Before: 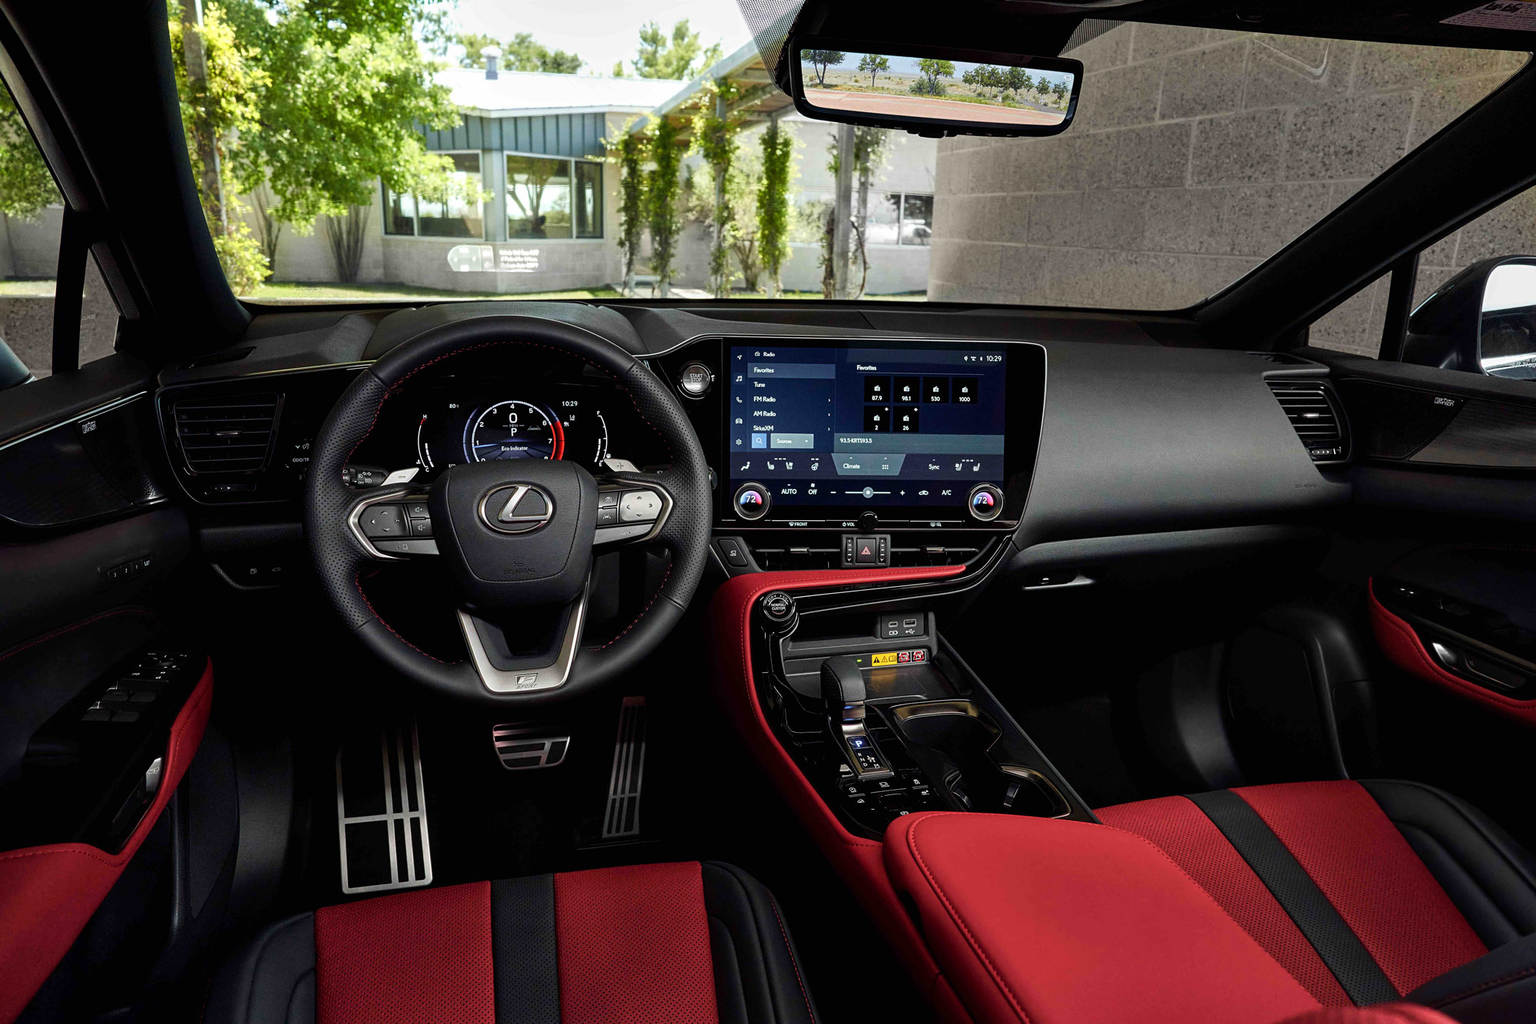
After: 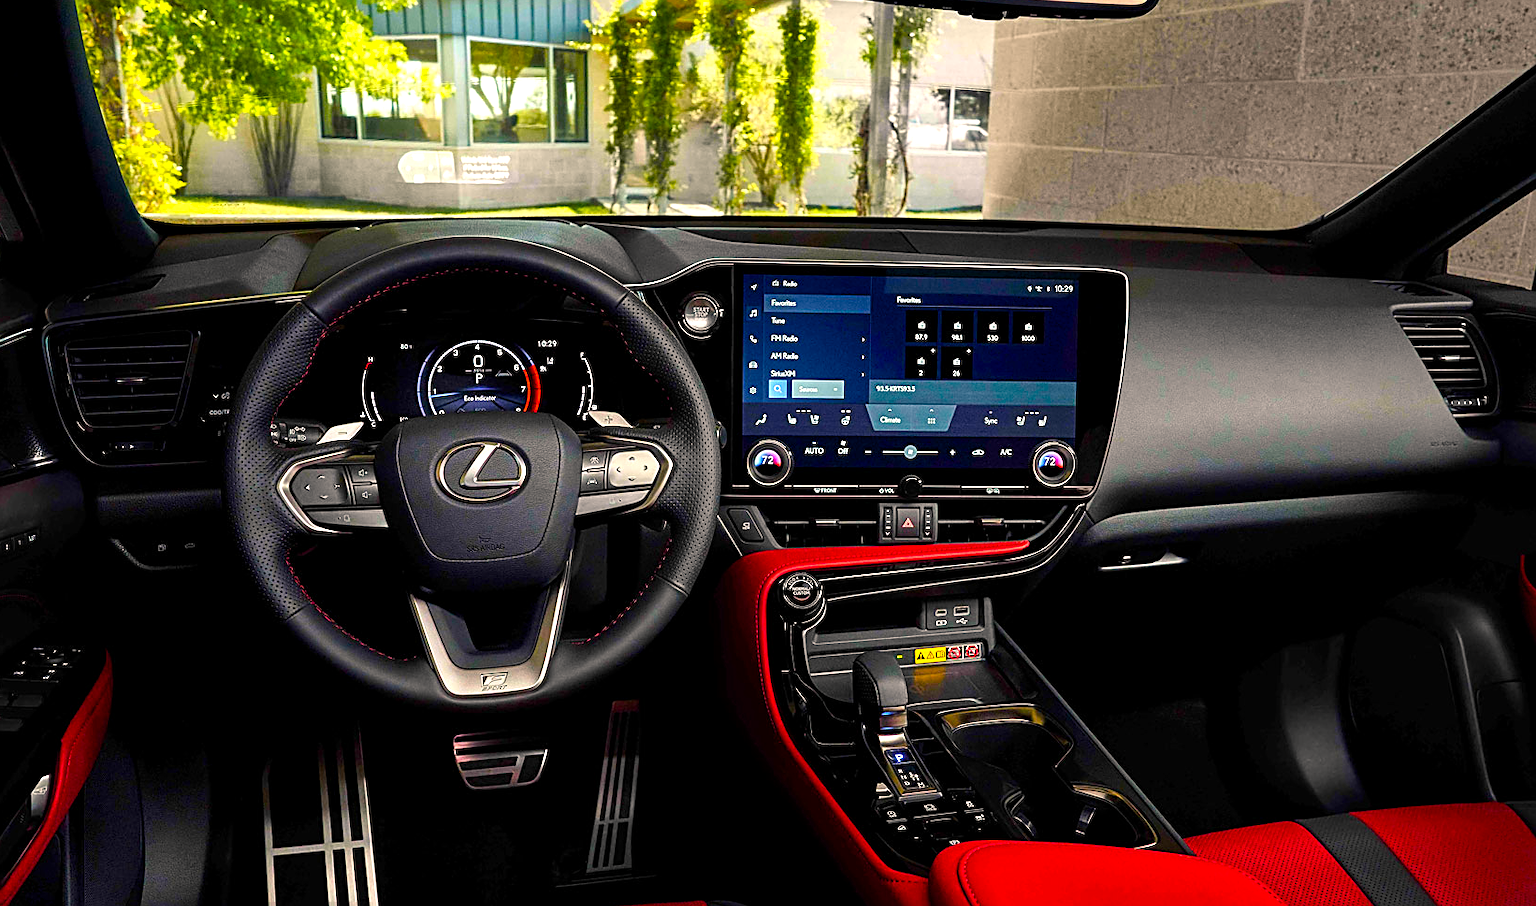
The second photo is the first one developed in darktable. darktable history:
sharpen: amount 0.493
color balance rgb: highlights gain › chroma 3.042%, highlights gain › hue 60.17°, linear chroma grading › shadows 9.924%, linear chroma grading › highlights 9.199%, linear chroma grading › global chroma 14.775%, linear chroma grading › mid-tones 14.98%, perceptual saturation grading › global saturation 25.909%, global vibrance 20%
crop: left 7.877%, top 11.86%, right 10.012%, bottom 15.39%
exposure: black level correction 0.001, exposure 0.498 EV, compensate exposure bias true, compensate highlight preservation false
